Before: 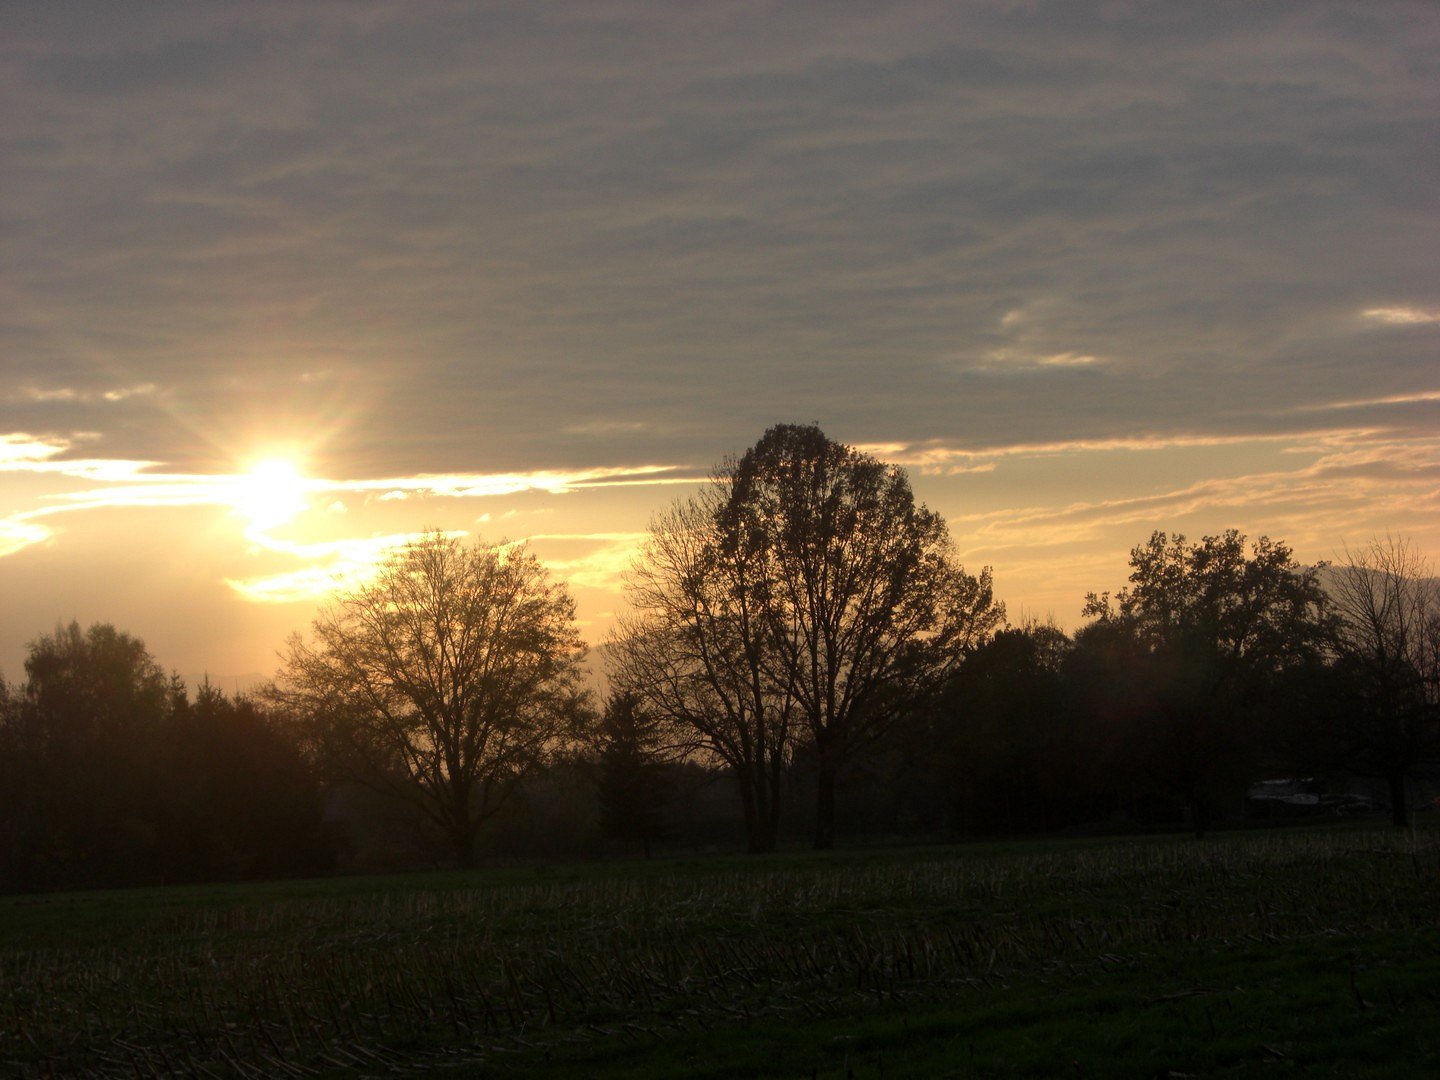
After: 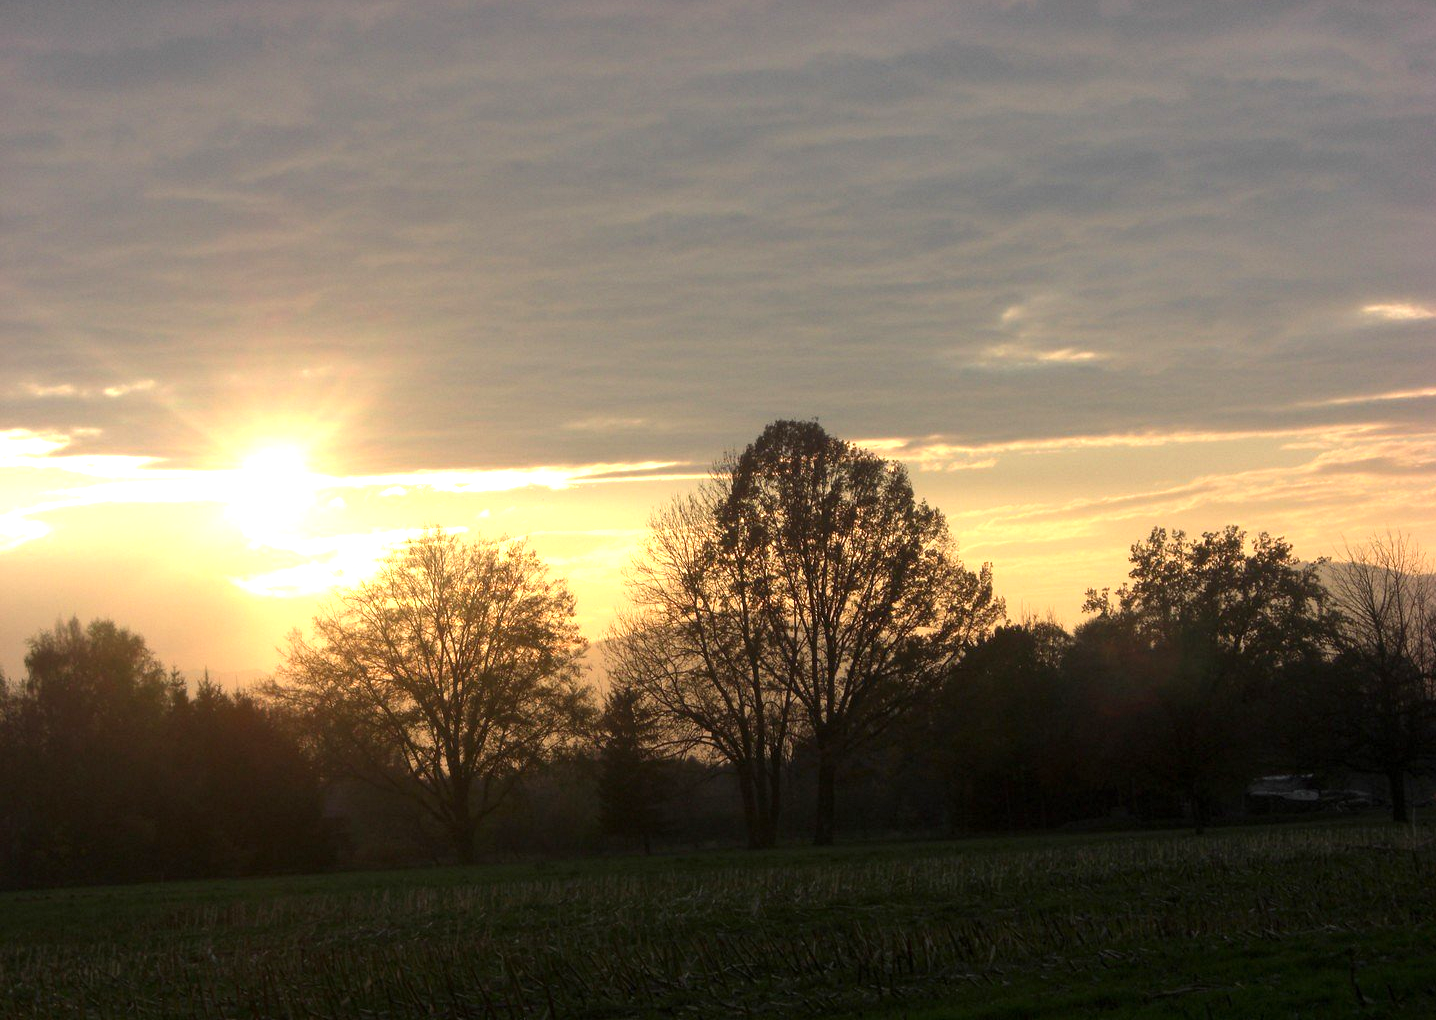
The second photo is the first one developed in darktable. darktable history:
crop: top 0.448%, right 0.264%, bottom 5.045%
exposure: exposure 0.74 EV, compensate highlight preservation false
